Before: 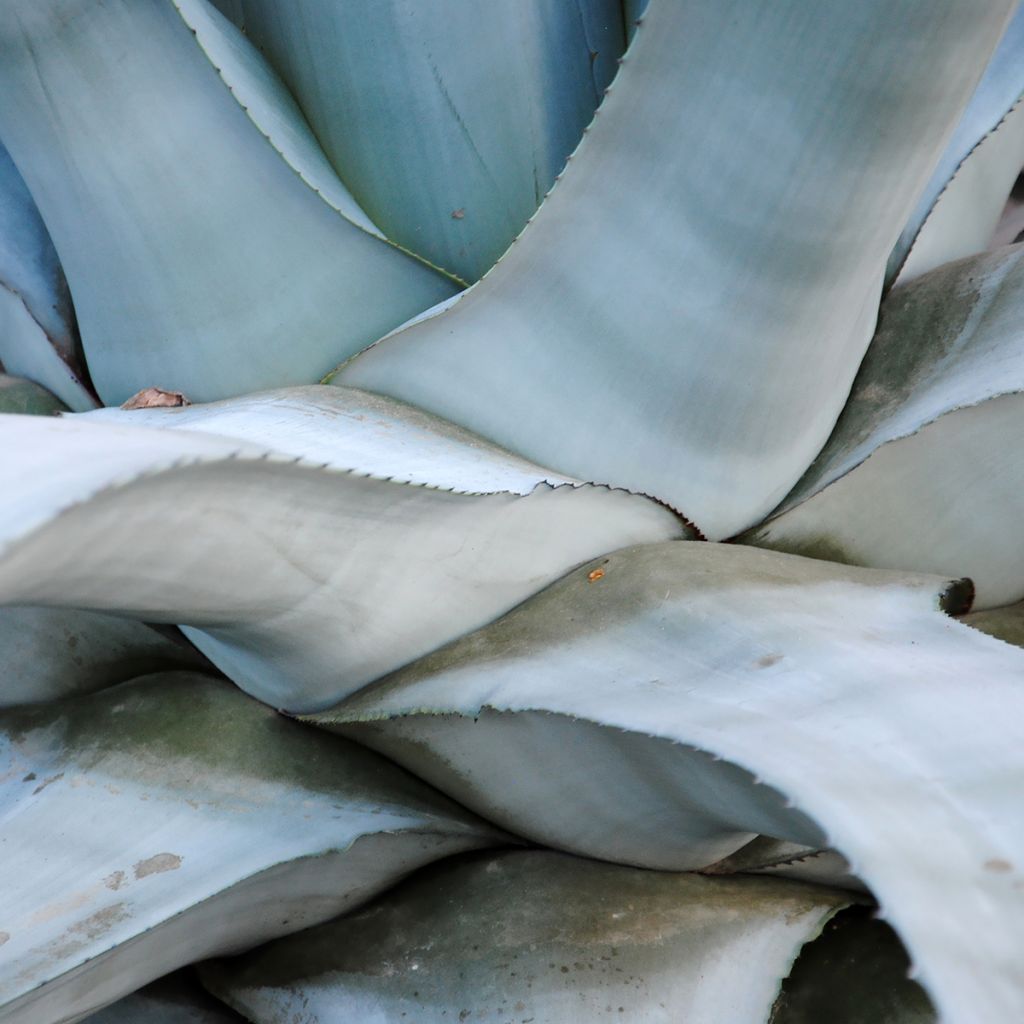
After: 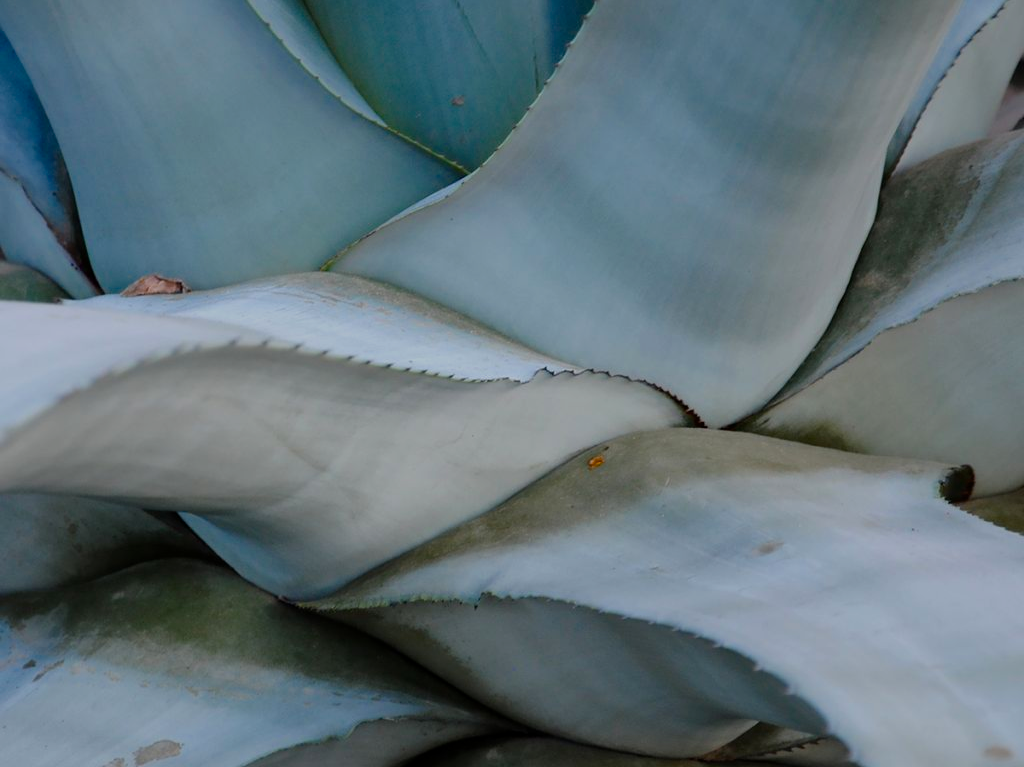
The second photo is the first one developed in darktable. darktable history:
color balance rgb: perceptual saturation grading › global saturation 25.096%, global vibrance 16.216%, saturation formula JzAzBz (2021)
exposure: black level correction 0, exposure -0.807 EV, compensate exposure bias true, compensate highlight preservation false
crop: top 11.06%, bottom 13.953%
